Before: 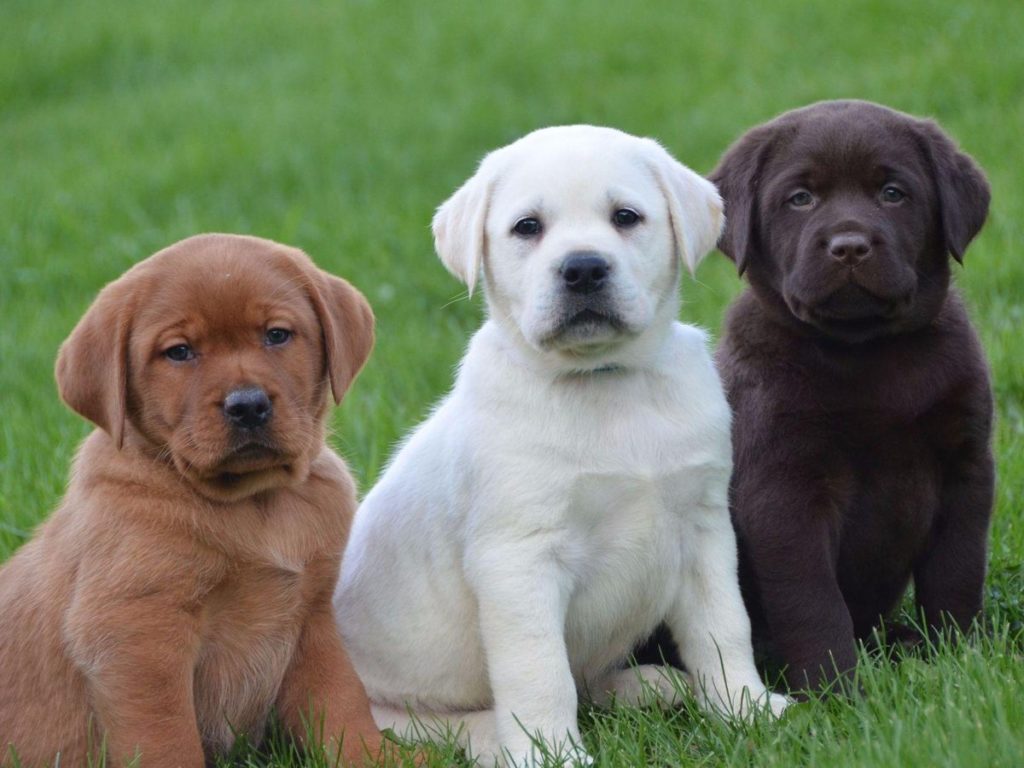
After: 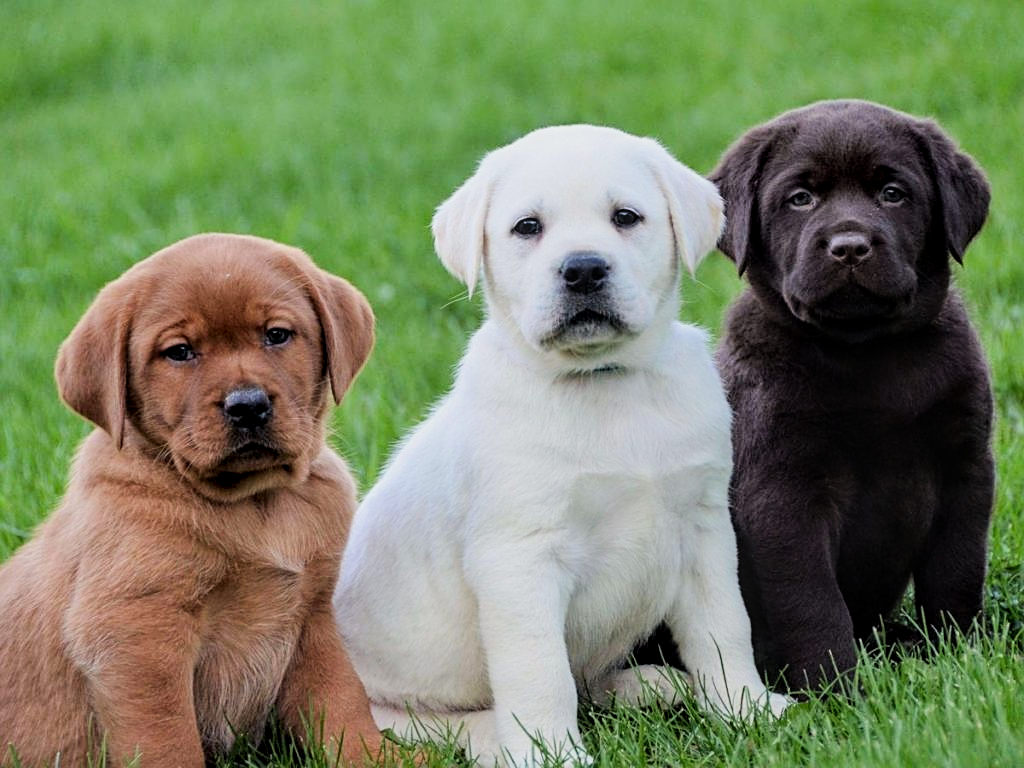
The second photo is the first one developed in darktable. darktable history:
sharpen: on, module defaults
filmic rgb: black relative exposure -7.32 EV, white relative exposure 5.09 EV, hardness 3.2
contrast brightness saturation: contrast 0.07, brightness 0.08, saturation 0.18
tone equalizer: -8 EV -0.417 EV, -7 EV -0.389 EV, -6 EV -0.333 EV, -5 EV -0.222 EV, -3 EV 0.222 EV, -2 EV 0.333 EV, -1 EV 0.389 EV, +0 EV 0.417 EV, edges refinement/feathering 500, mask exposure compensation -1.57 EV, preserve details no
local contrast: detail 130%
